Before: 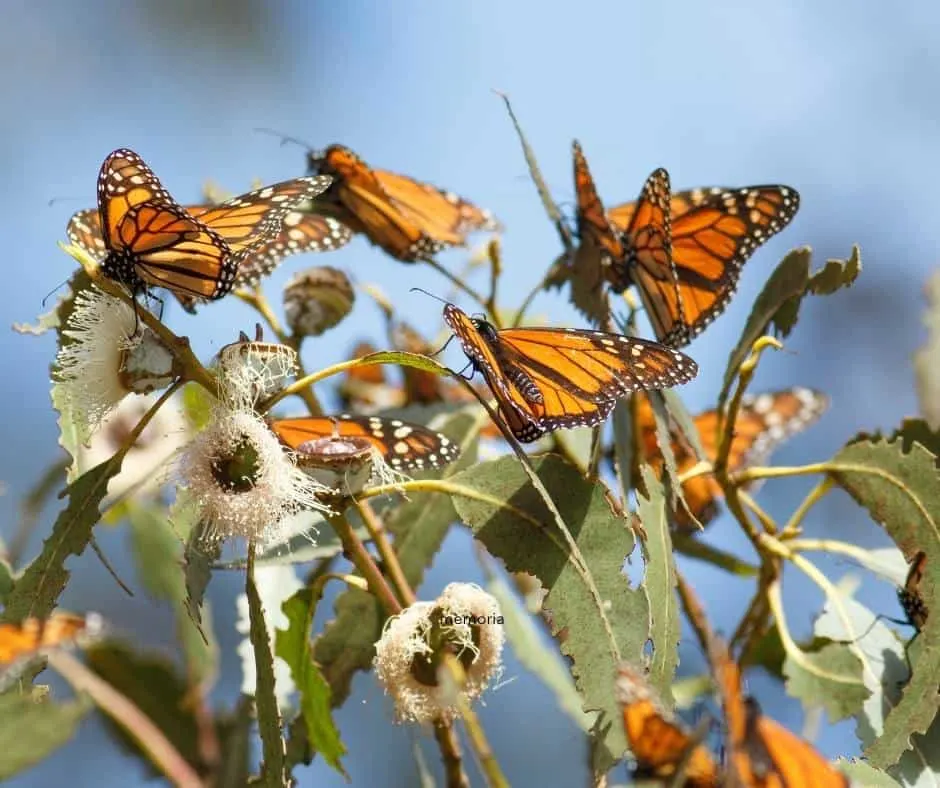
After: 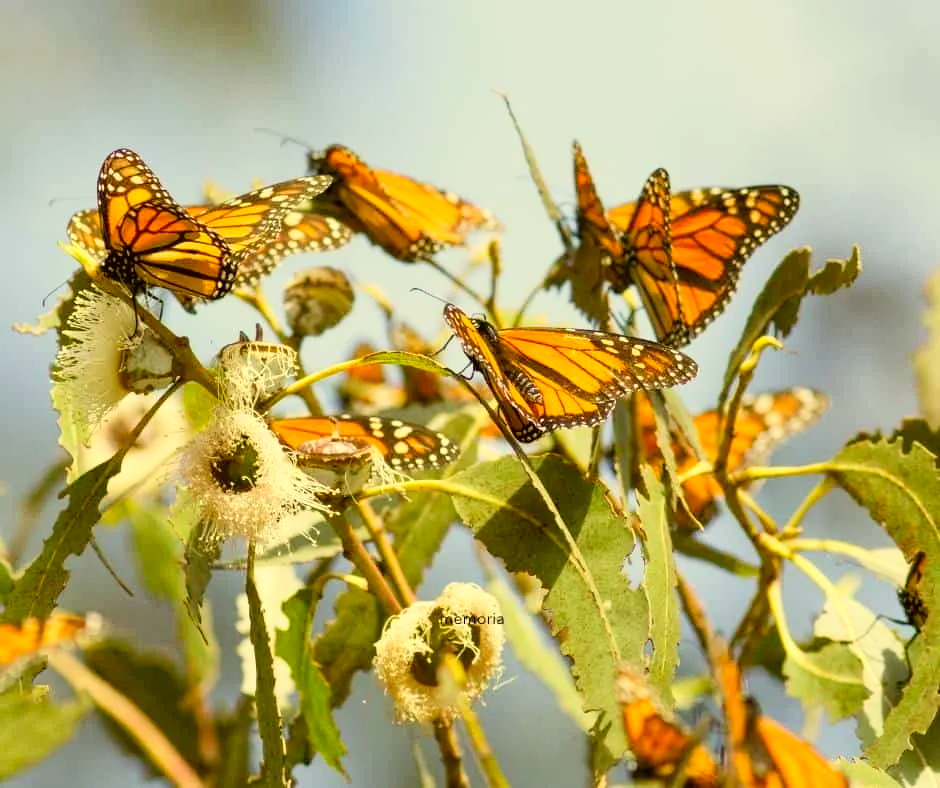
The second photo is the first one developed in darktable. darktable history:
color correction: highlights a* 0.099, highlights b* 29.61, shadows a* -0.25, shadows b* 21.55
tone curve: curves: ch0 [(0, 0) (0.004, 0.001) (0.133, 0.151) (0.325, 0.399) (0.475, 0.579) (0.832, 0.902) (1, 1)], color space Lab, linked channels, preserve colors none
